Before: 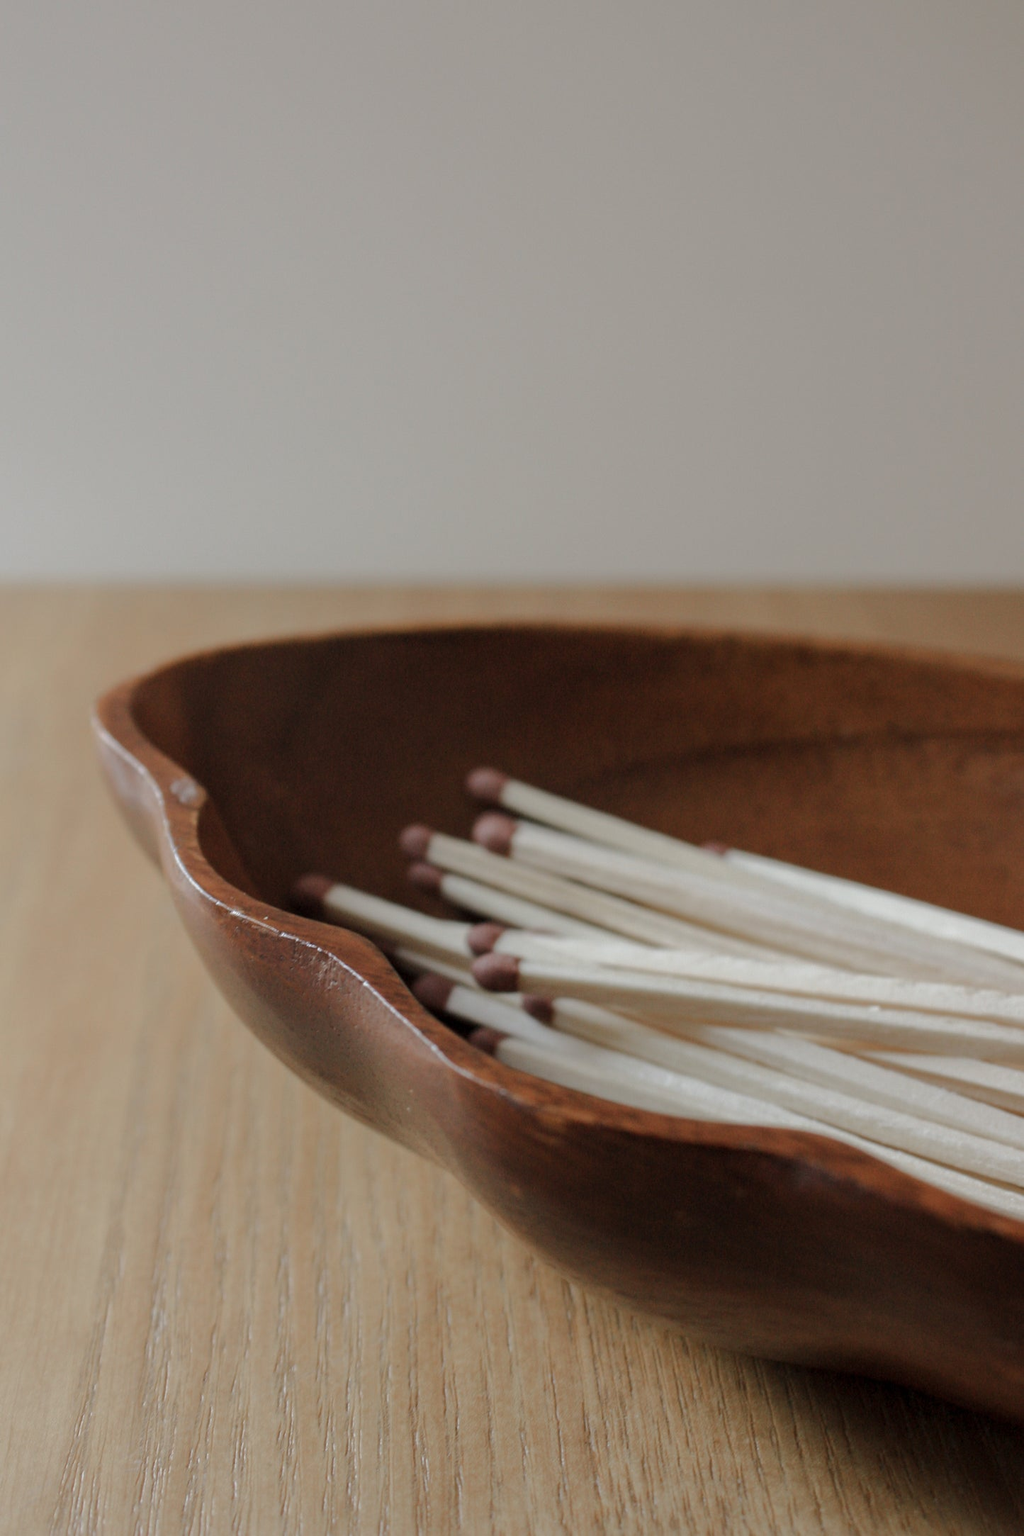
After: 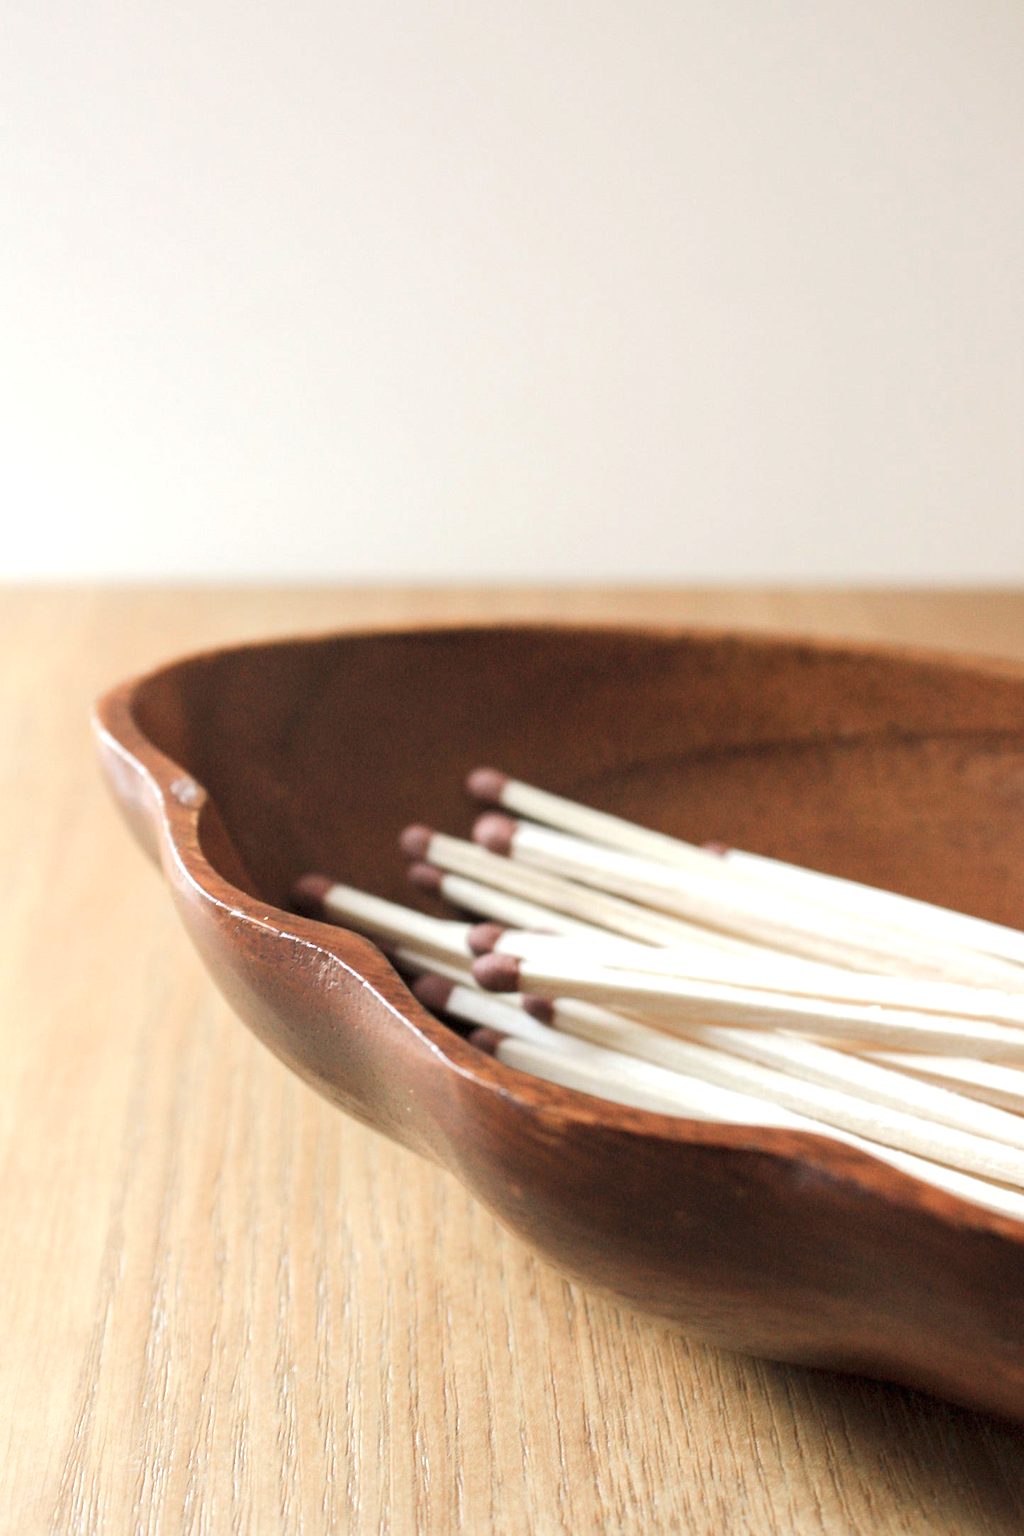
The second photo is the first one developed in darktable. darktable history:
exposure: black level correction 0, exposure 1.299 EV, compensate highlight preservation false
